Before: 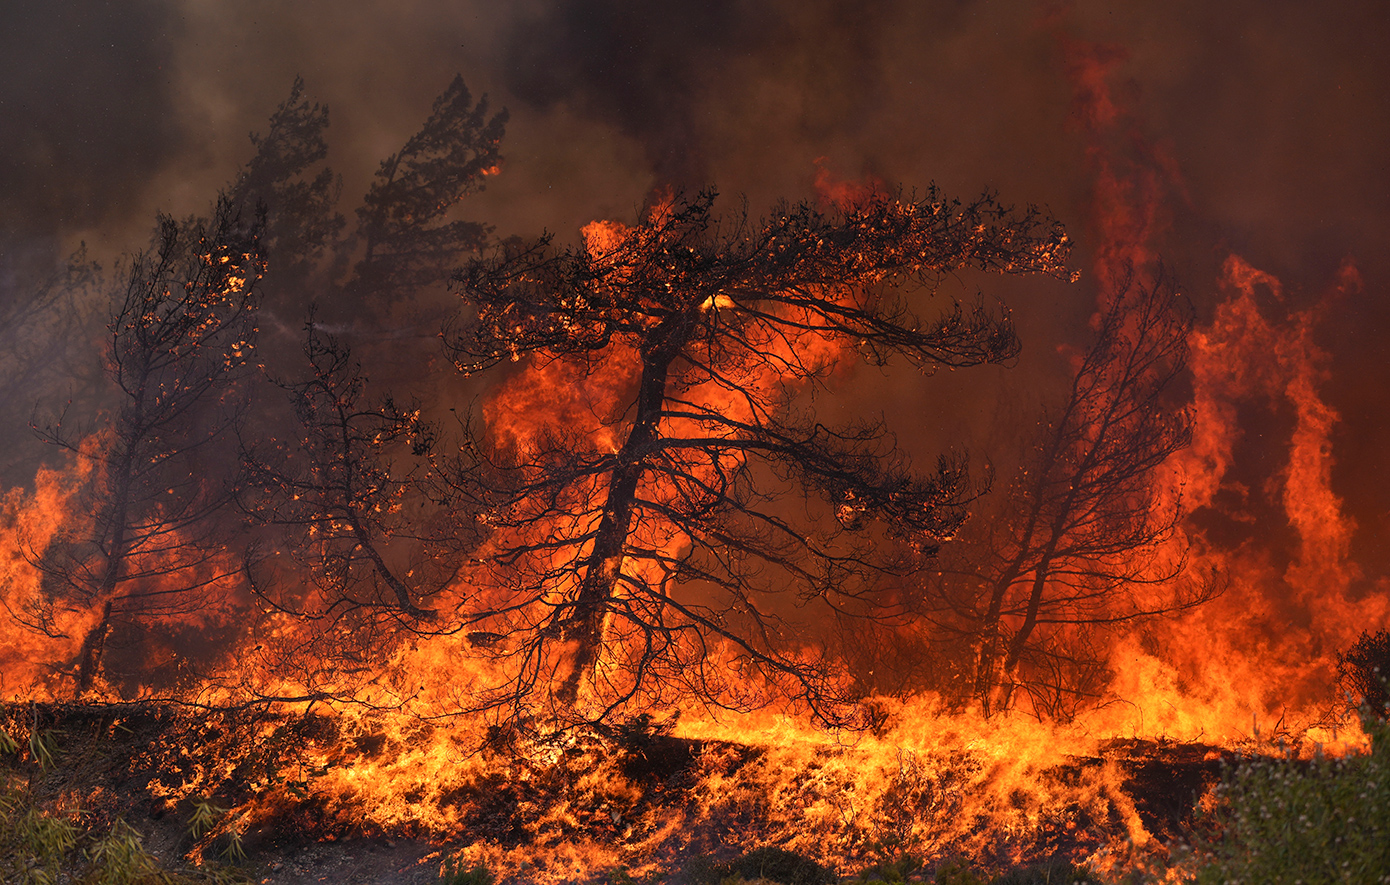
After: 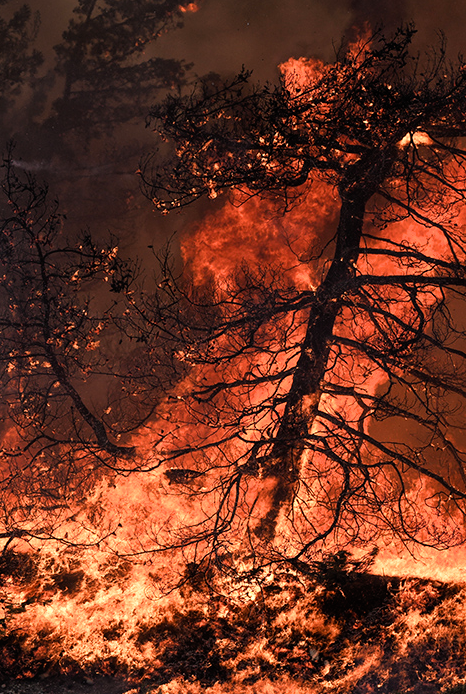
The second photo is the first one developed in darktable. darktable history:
filmic rgb: white relative exposure 2.45 EV, hardness 6.33
crop and rotate: left 21.77%, top 18.528%, right 44.676%, bottom 2.997%
